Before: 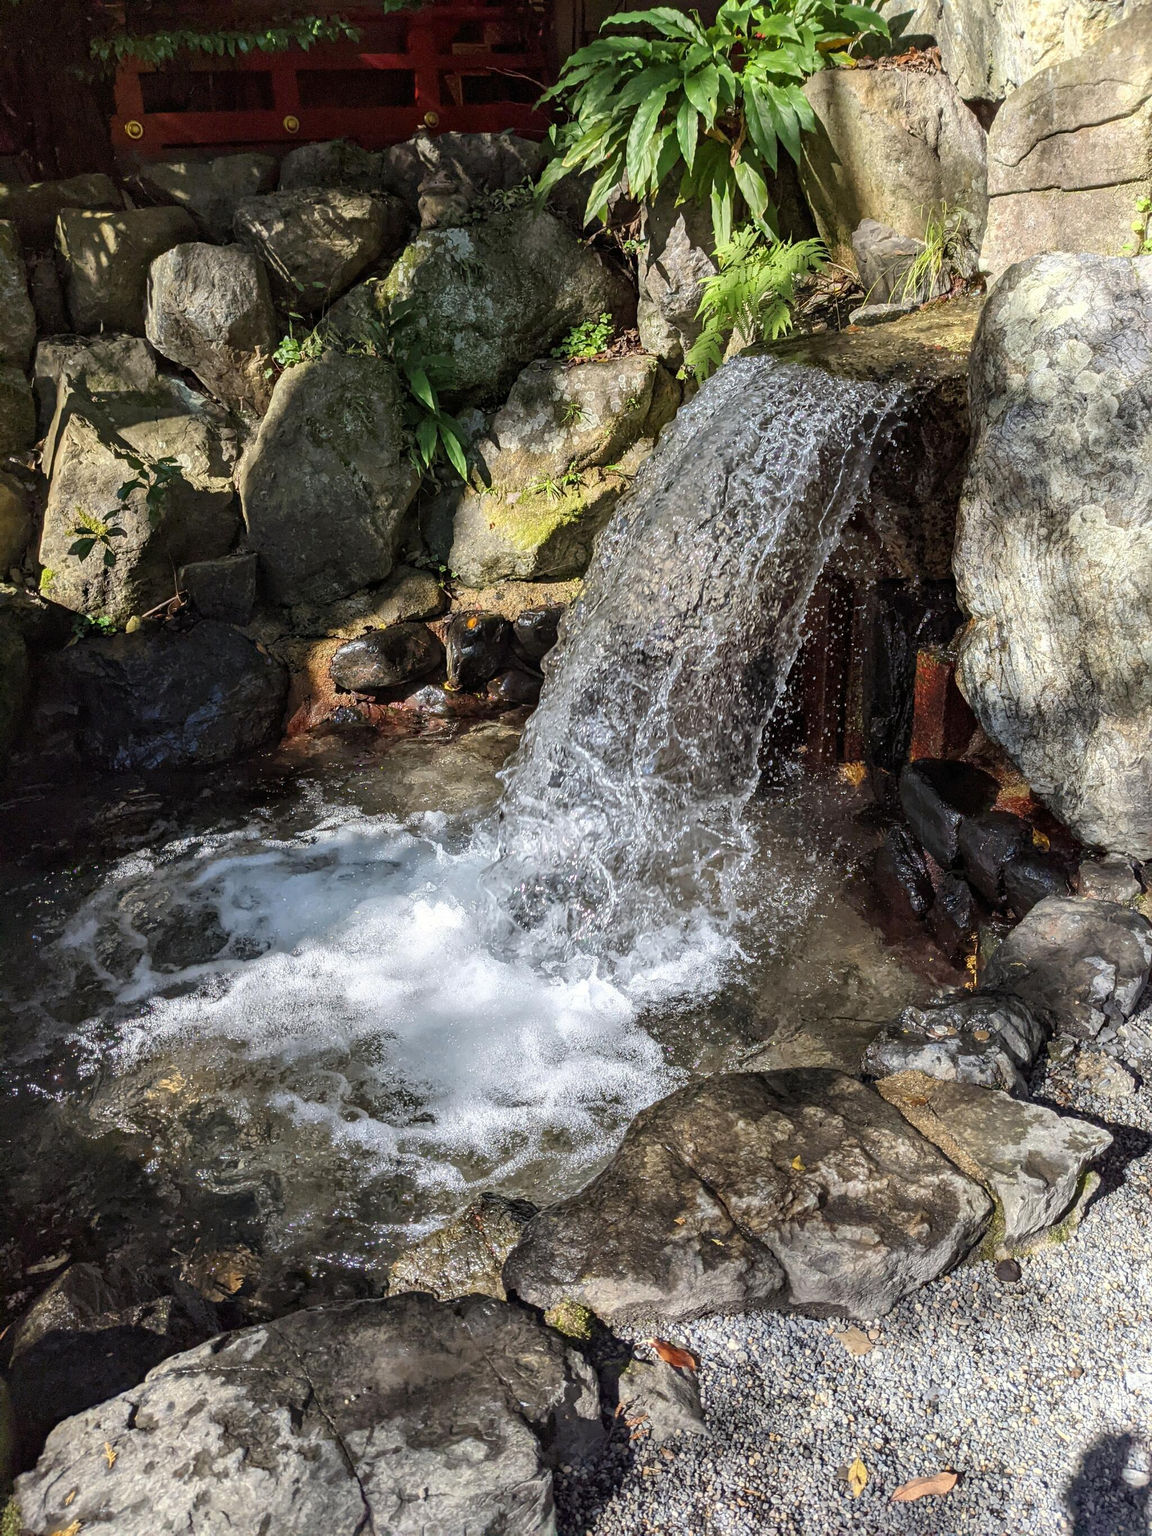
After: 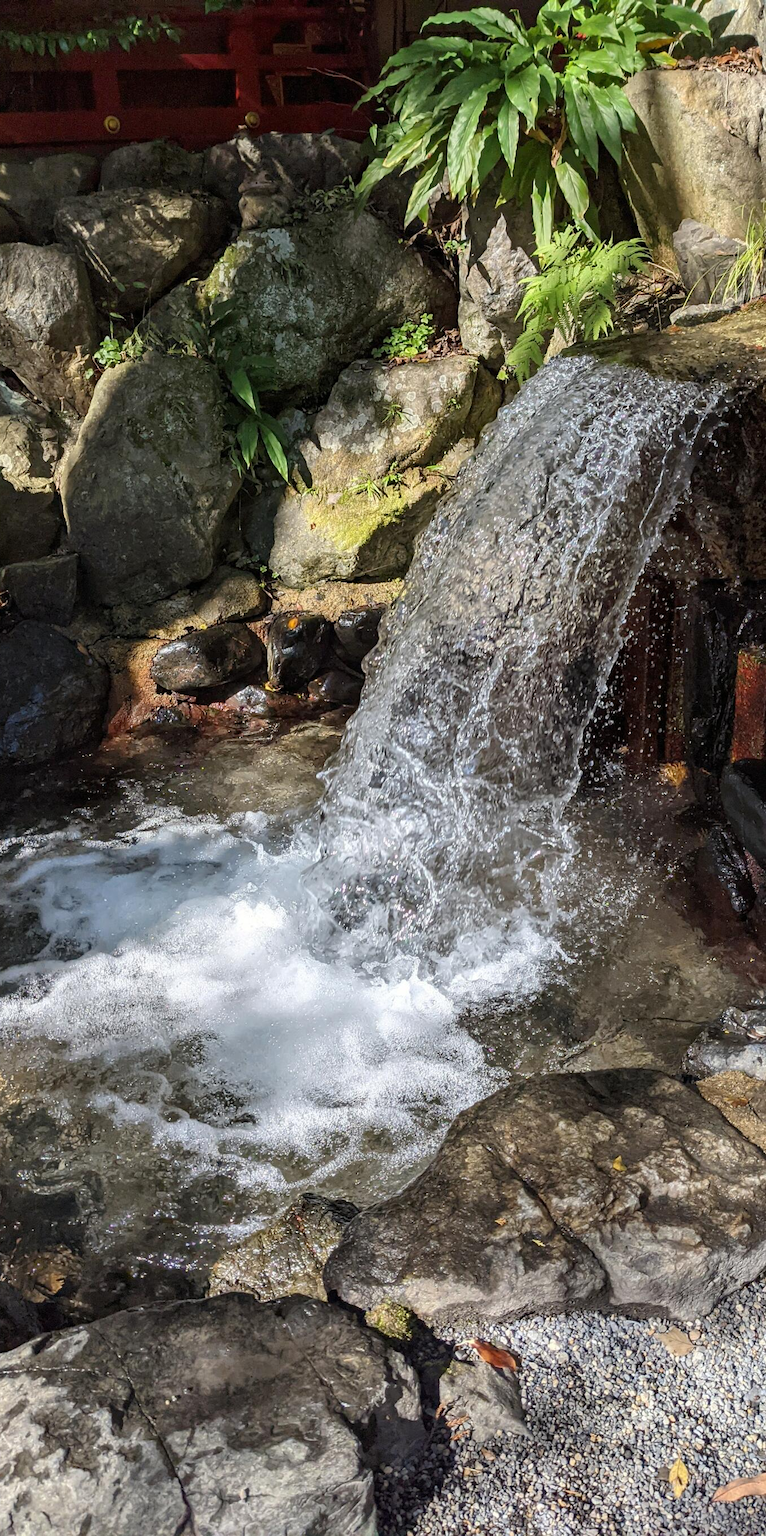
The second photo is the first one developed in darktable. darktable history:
crop and rotate: left 15.616%, right 17.791%
